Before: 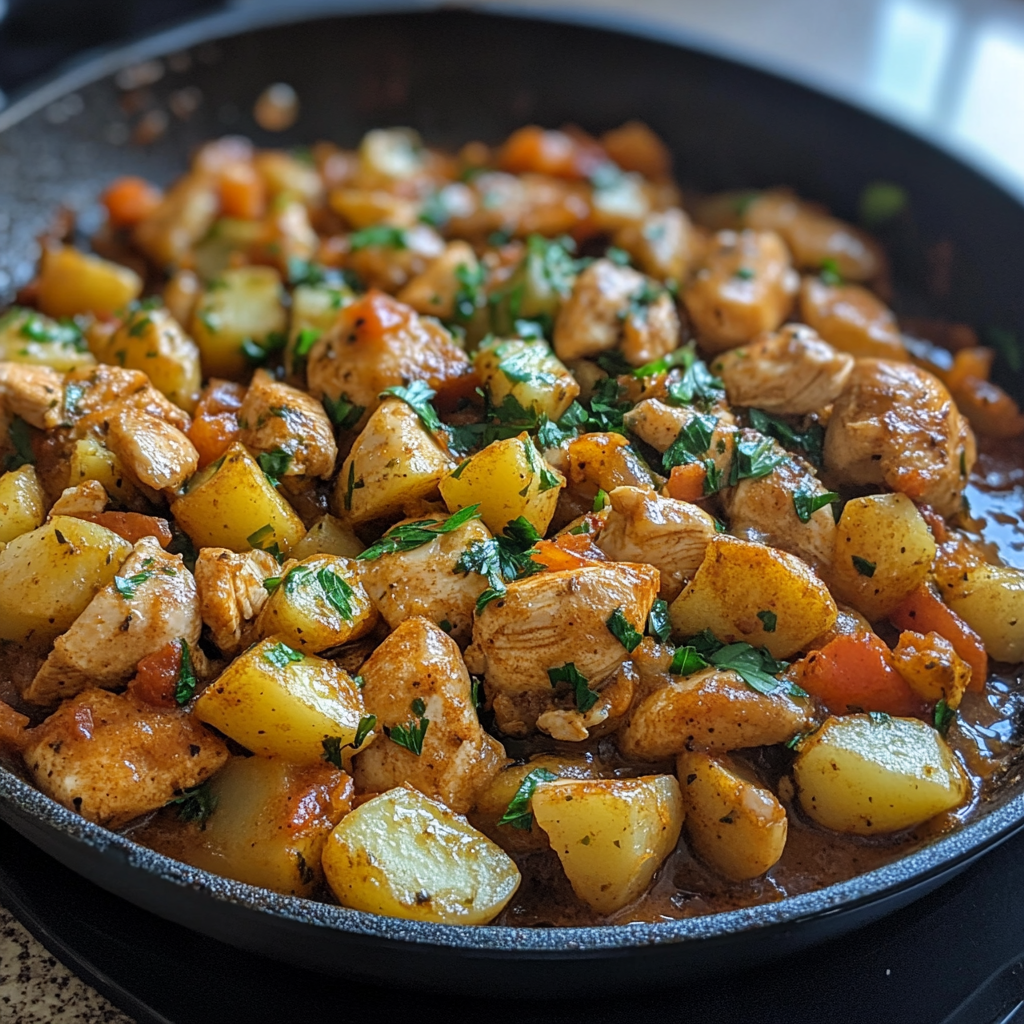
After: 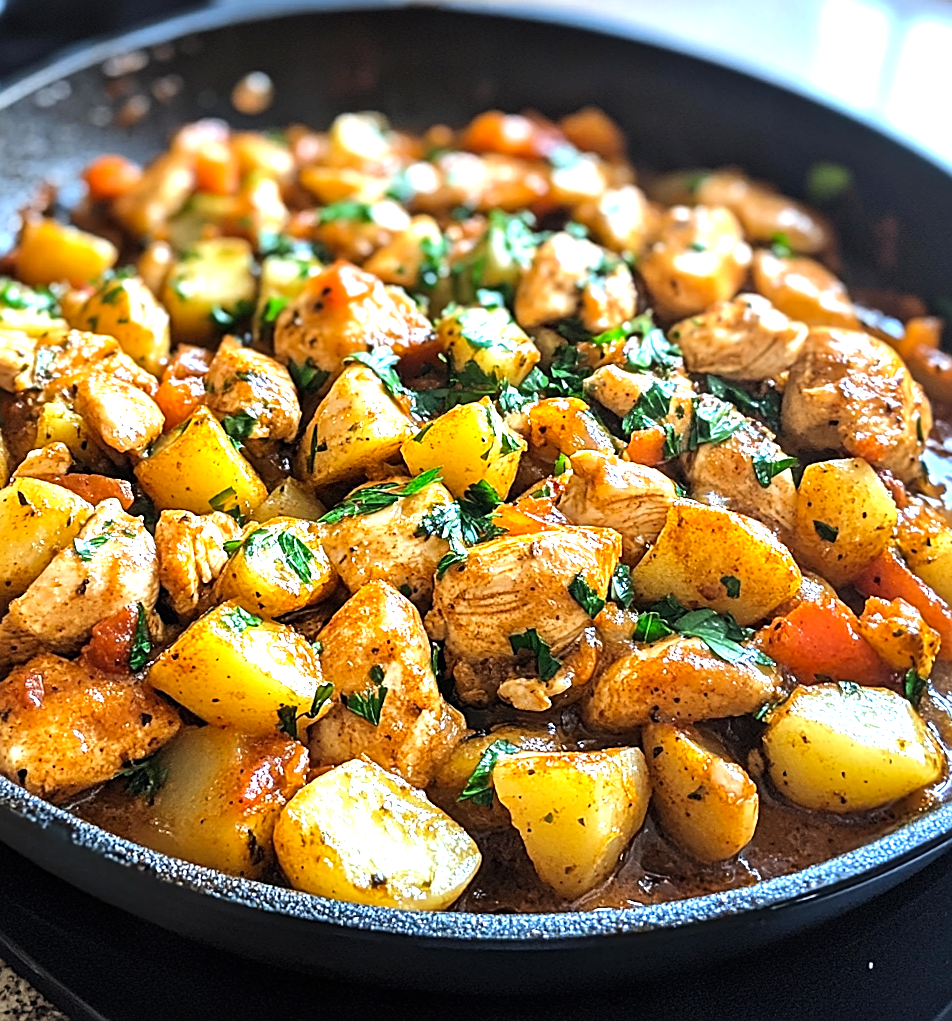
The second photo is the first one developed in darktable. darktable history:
rotate and perspective: rotation 0.215°, lens shift (vertical) -0.139, crop left 0.069, crop right 0.939, crop top 0.002, crop bottom 0.996
tone equalizer: -8 EV -0.75 EV, -7 EV -0.7 EV, -6 EV -0.6 EV, -5 EV -0.4 EV, -3 EV 0.4 EV, -2 EV 0.6 EV, -1 EV 0.7 EV, +0 EV 0.75 EV, edges refinement/feathering 500, mask exposure compensation -1.57 EV, preserve details no
color zones: curves: ch0 [(0, 0.444) (0.143, 0.442) (0.286, 0.441) (0.429, 0.441) (0.571, 0.441) (0.714, 0.441) (0.857, 0.442) (1, 0.444)]
exposure: black level correction 0, exposure 1.1 EV, compensate exposure bias true, compensate highlight preservation false
sharpen: on, module defaults
